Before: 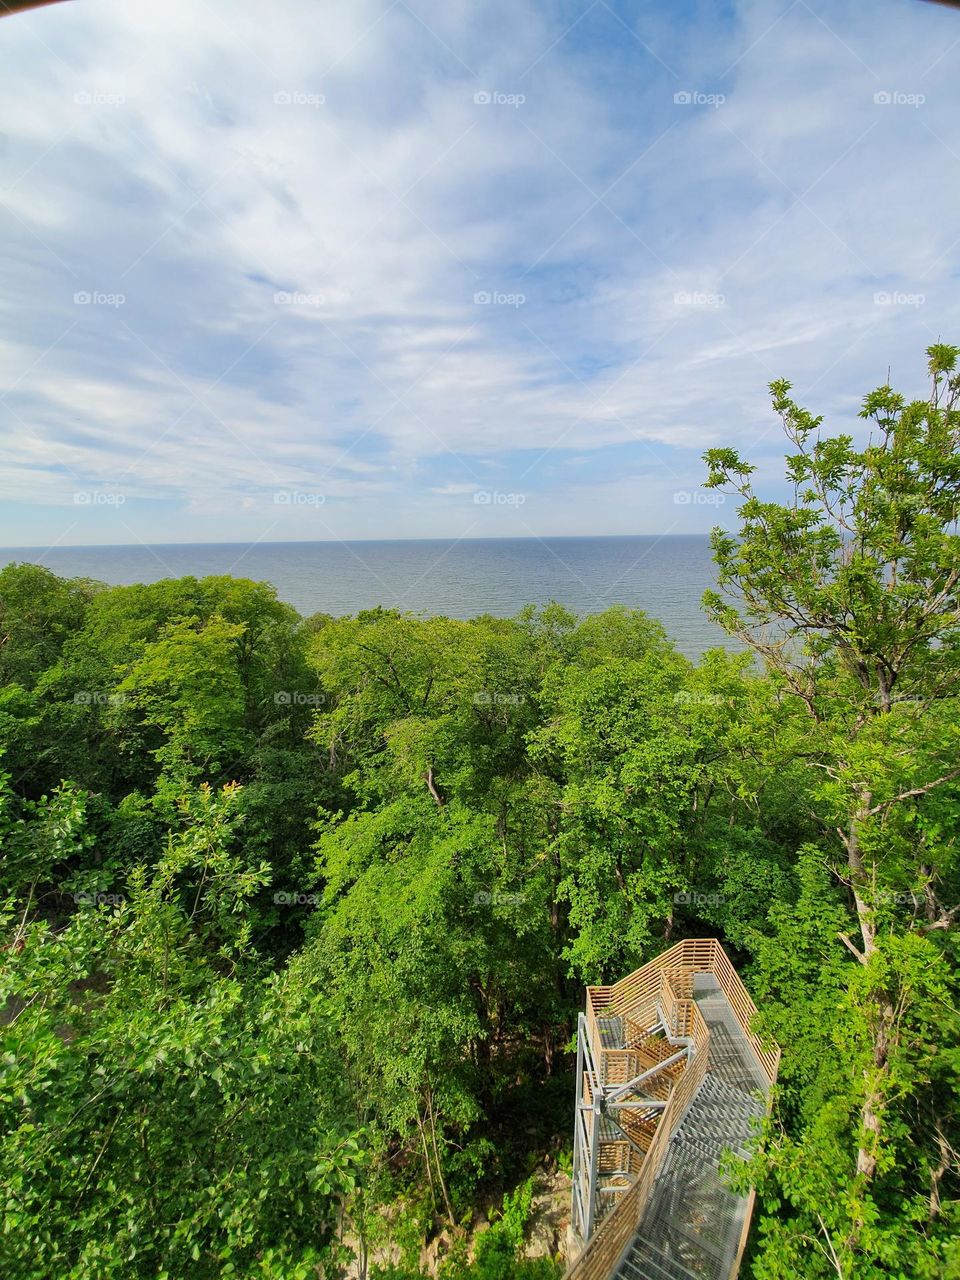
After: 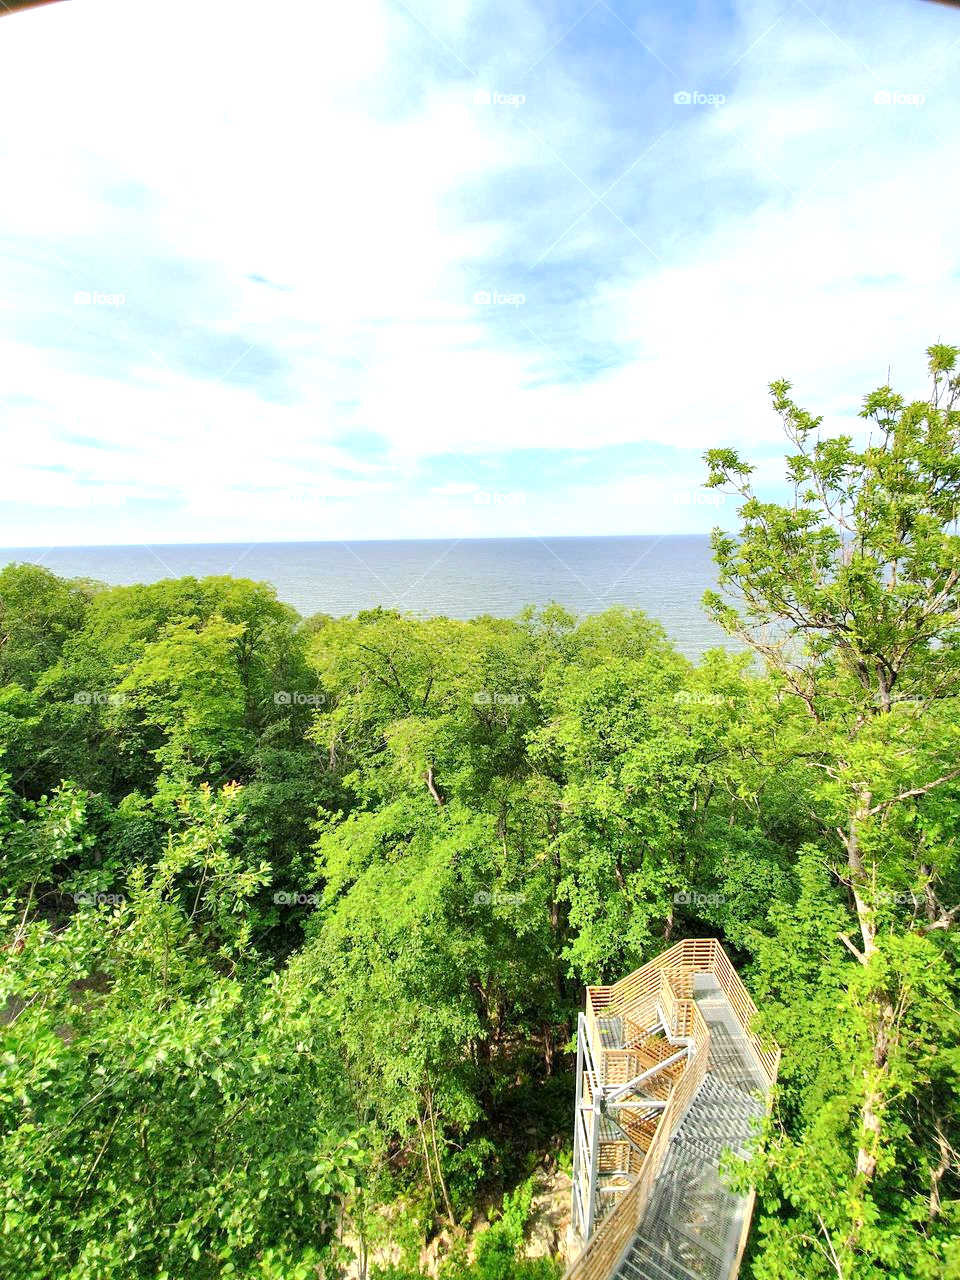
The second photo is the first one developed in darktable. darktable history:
base curve: curves: ch0 [(0, 0) (0.262, 0.32) (0.722, 0.705) (1, 1)], preserve colors none
exposure: black level correction 0.001, exposure 0.964 EV, compensate highlight preservation false
